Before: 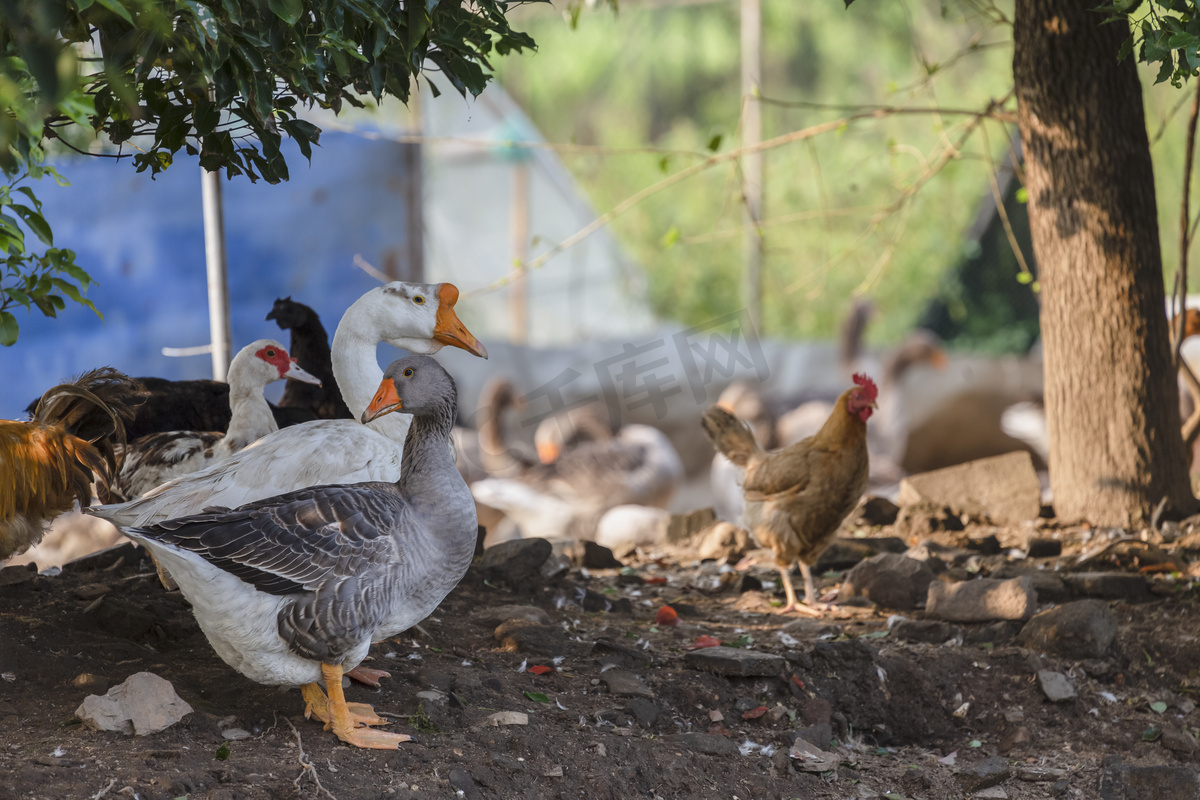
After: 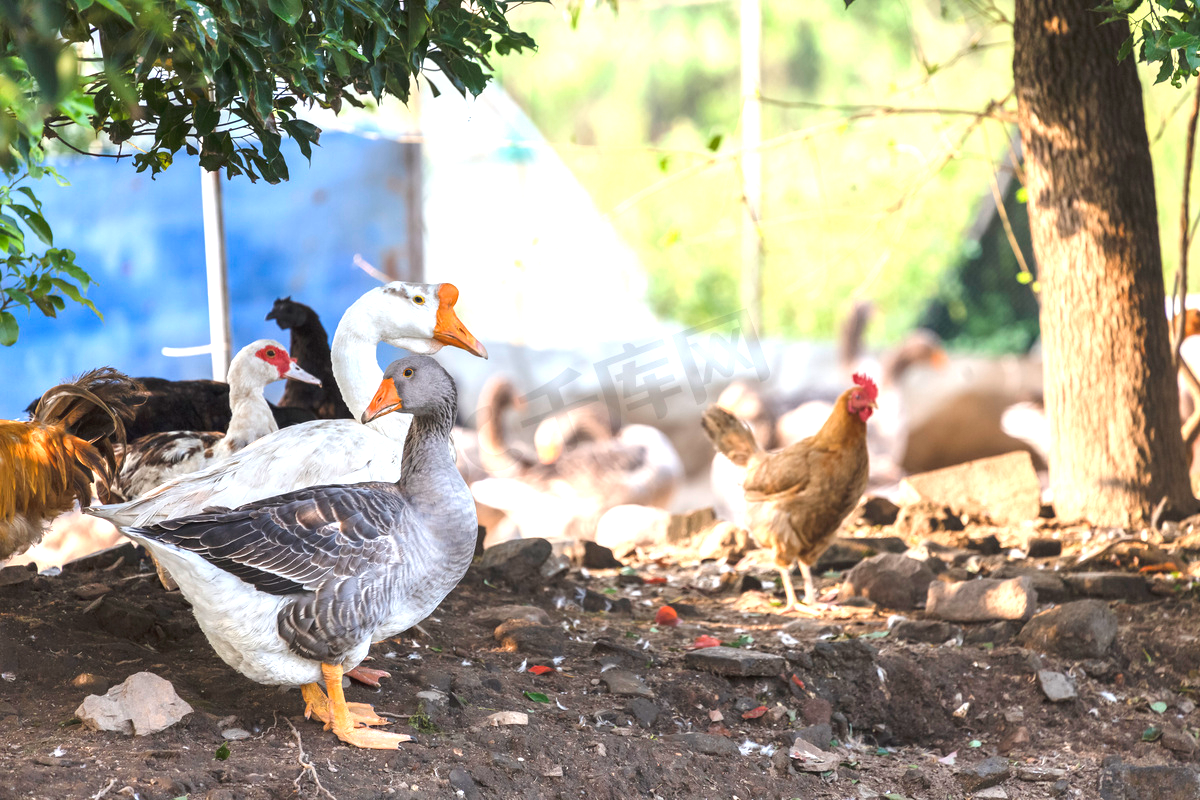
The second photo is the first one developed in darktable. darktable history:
exposure: black level correction -0.001, exposure 1.362 EV, compensate exposure bias true, compensate highlight preservation false
